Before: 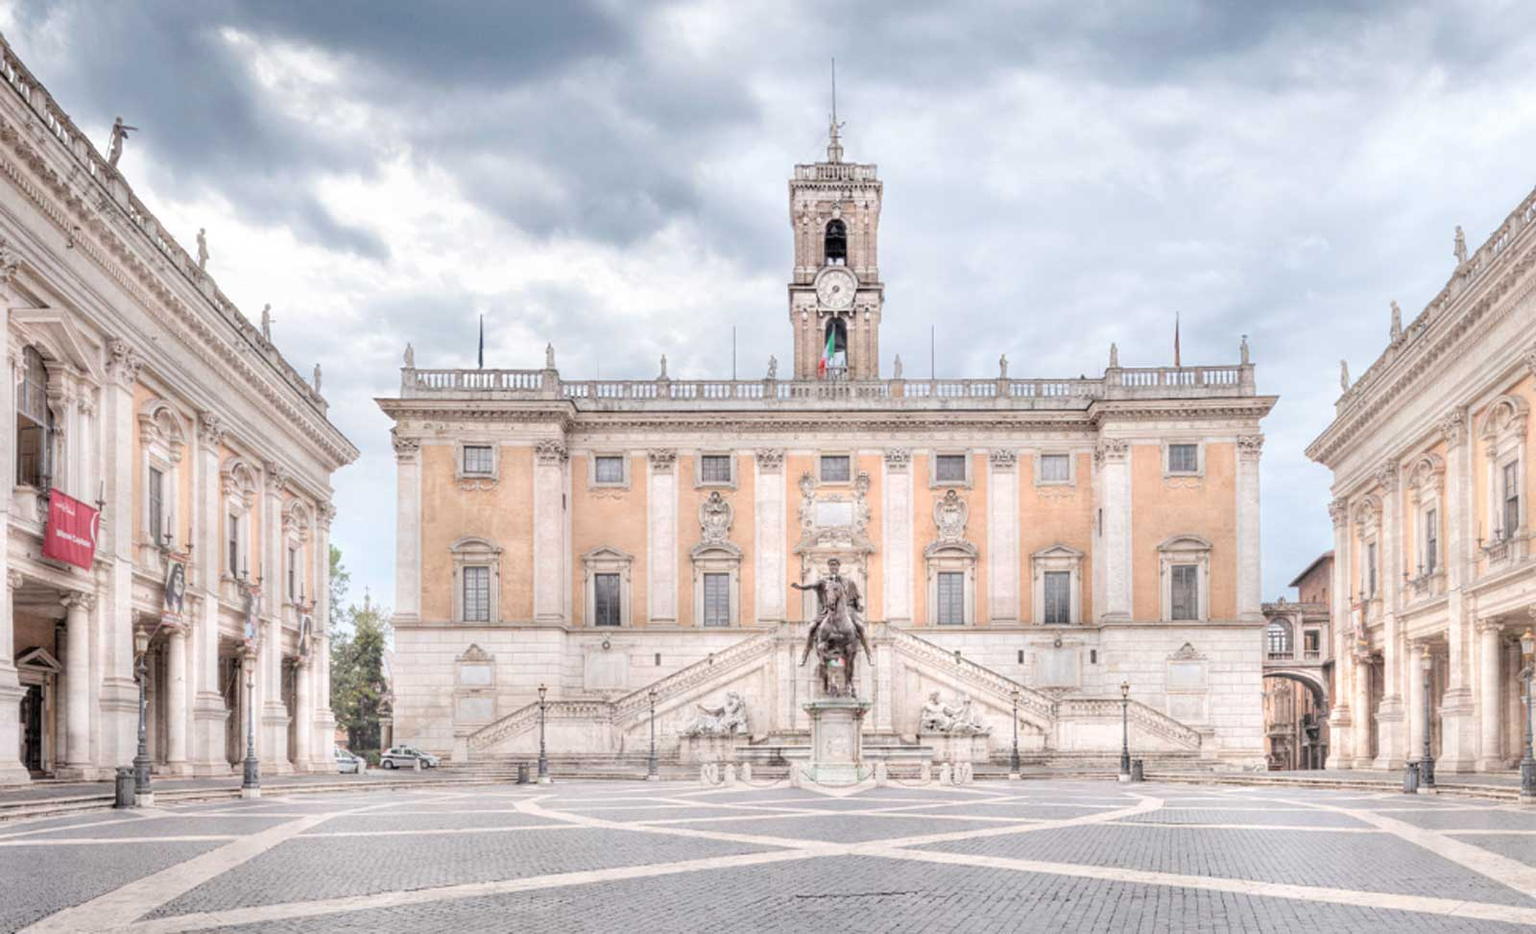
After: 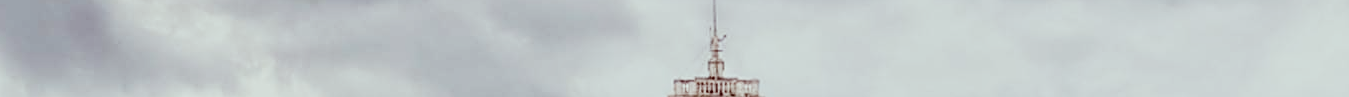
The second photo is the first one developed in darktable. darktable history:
local contrast: on, module defaults
crop and rotate: left 9.644%, top 9.491%, right 6.021%, bottom 80.509%
color correction: highlights a* -7.23, highlights b* -0.161, shadows a* 20.08, shadows b* 11.73
sharpen: on, module defaults
sigmoid: skew -0.2, preserve hue 0%, red attenuation 0.1, red rotation 0.035, green attenuation 0.1, green rotation -0.017, blue attenuation 0.15, blue rotation -0.052, base primaries Rec2020
